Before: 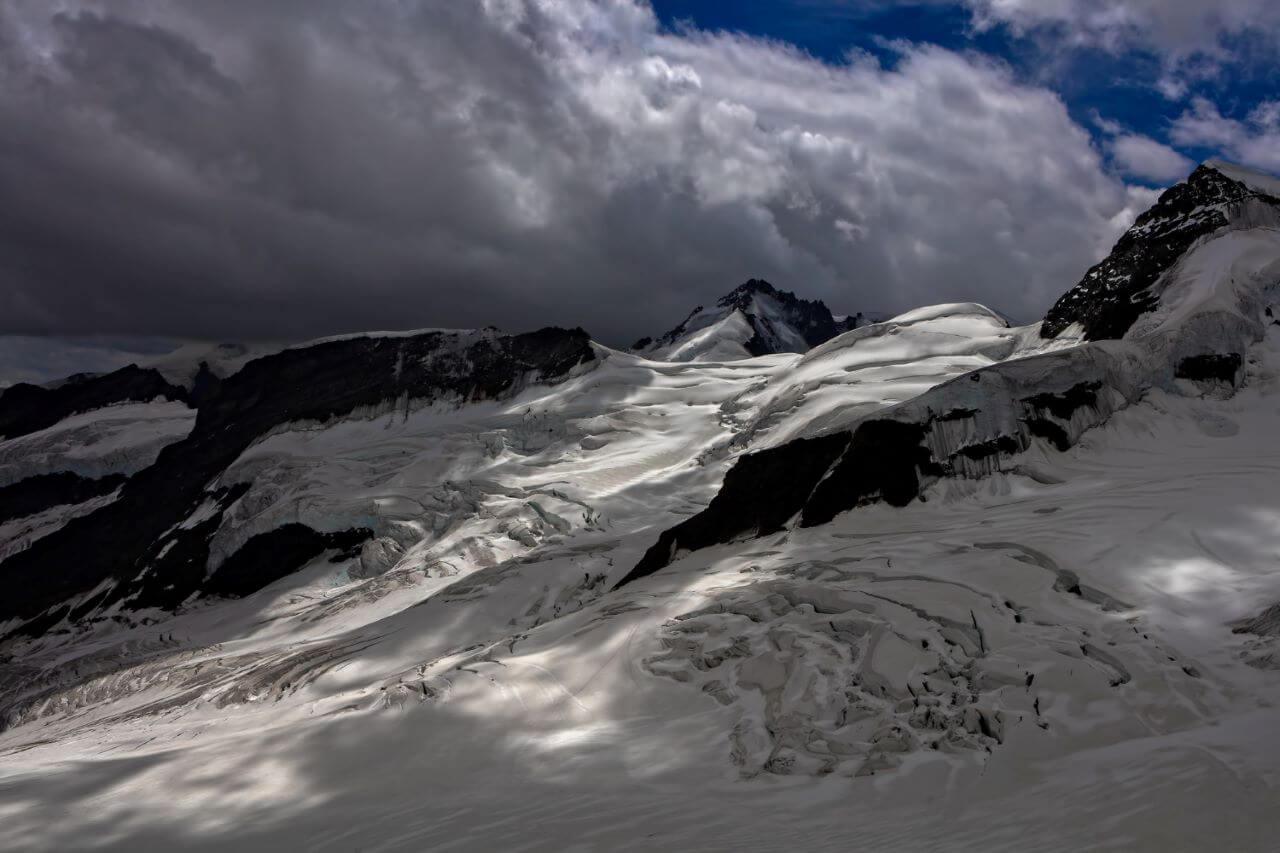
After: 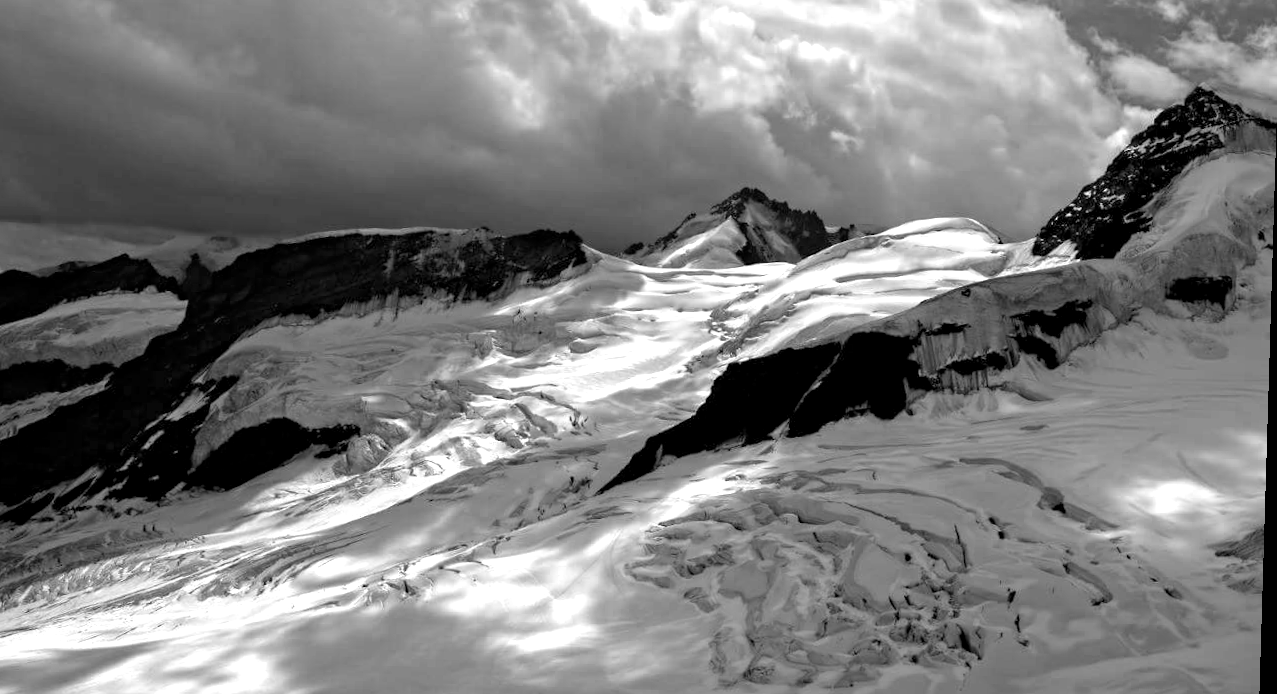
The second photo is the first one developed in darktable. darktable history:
exposure: black level correction 0.001, exposure 1.3 EV, compensate highlight preservation false
crop and rotate: left 1.814%, top 12.818%, right 0.25%, bottom 9.225%
color calibration: output gray [0.246, 0.254, 0.501, 0], gray › normalize channels true, illuminant same as pipeline (D50), adaptation XYZ, x 0.346, y 0.359, gamut compression 0
rotate and perspective: rotation 1.72°, automatic cropping off
white balance: emerald 1
